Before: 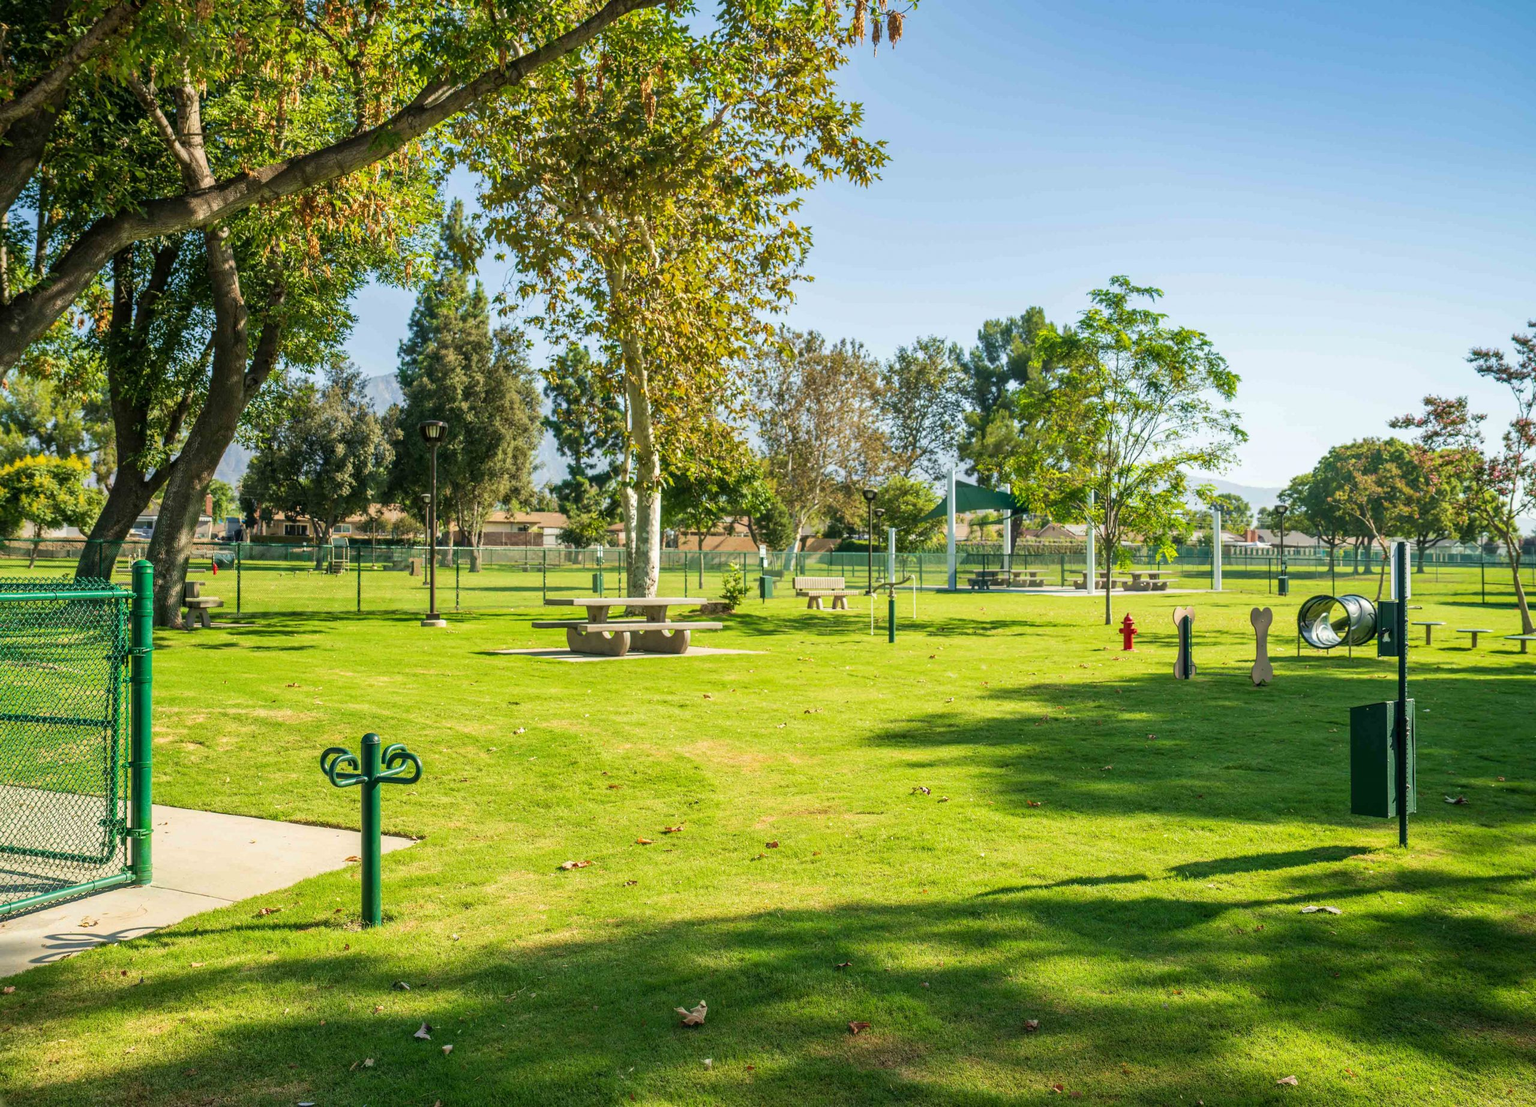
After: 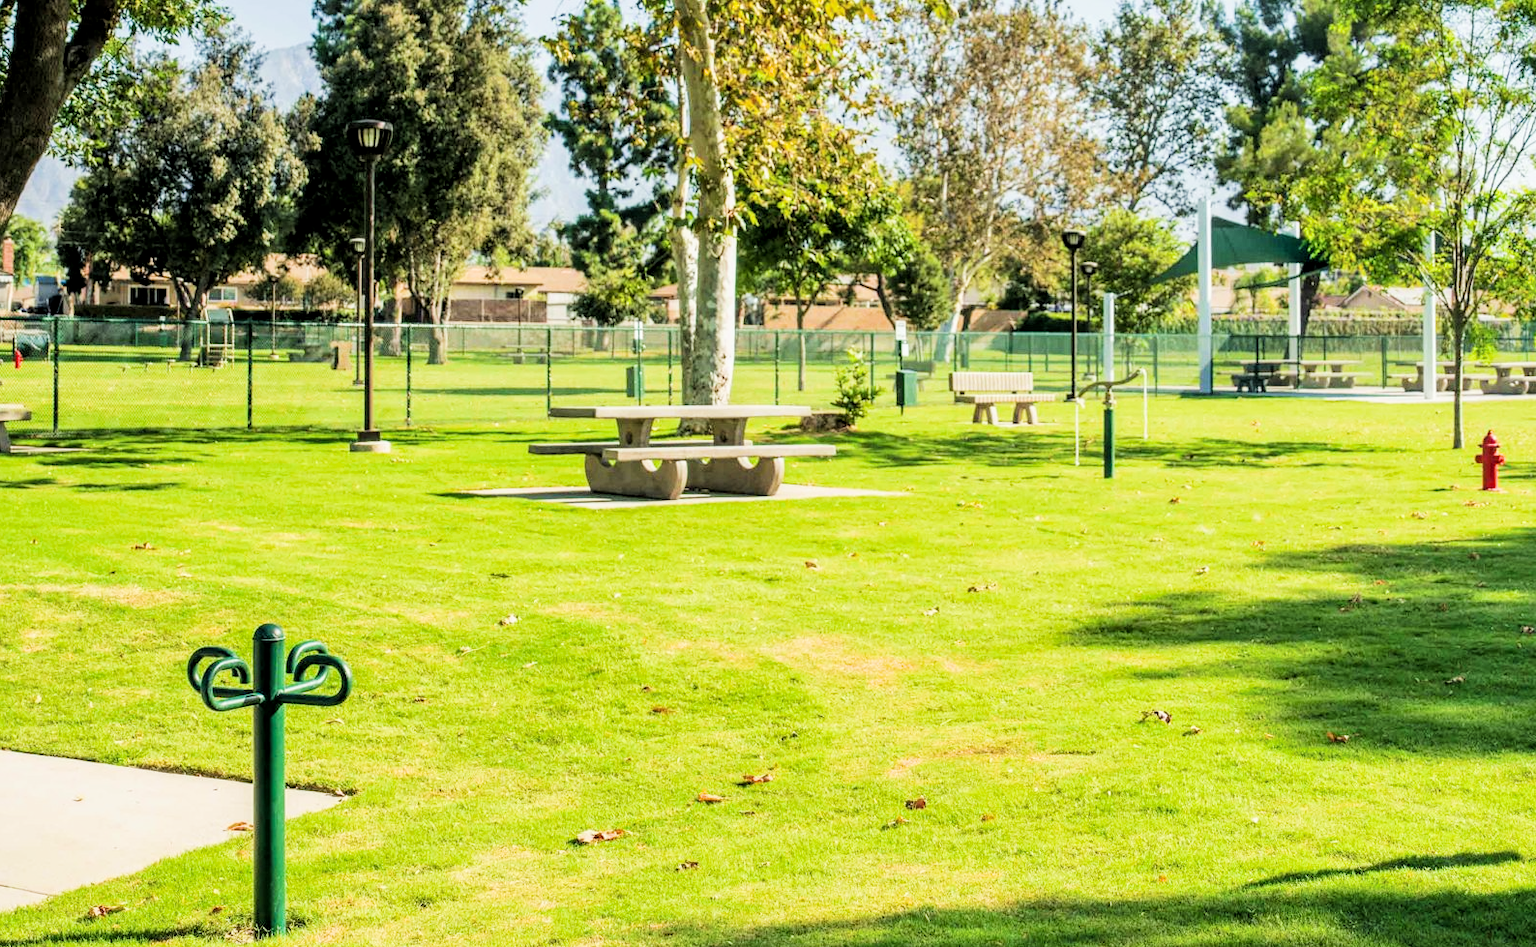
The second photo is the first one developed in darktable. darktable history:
exposure: black level correction 0, exposure 0.7 EV, compensate exposure bias true, compensate highlight preservation false
crop: left 13.312%, top 31.28%, right 24.627%, bottom 15.582%
local contrast: highlights 100%, shadows 100%, detail 120%, midtone range 0.2
filmic rgb: black relative exposure -5 EV, hardness 2.88, contrast 1.4, highlights saturation mix -30%
shadows and highlights: shadows 25, highlights -25
